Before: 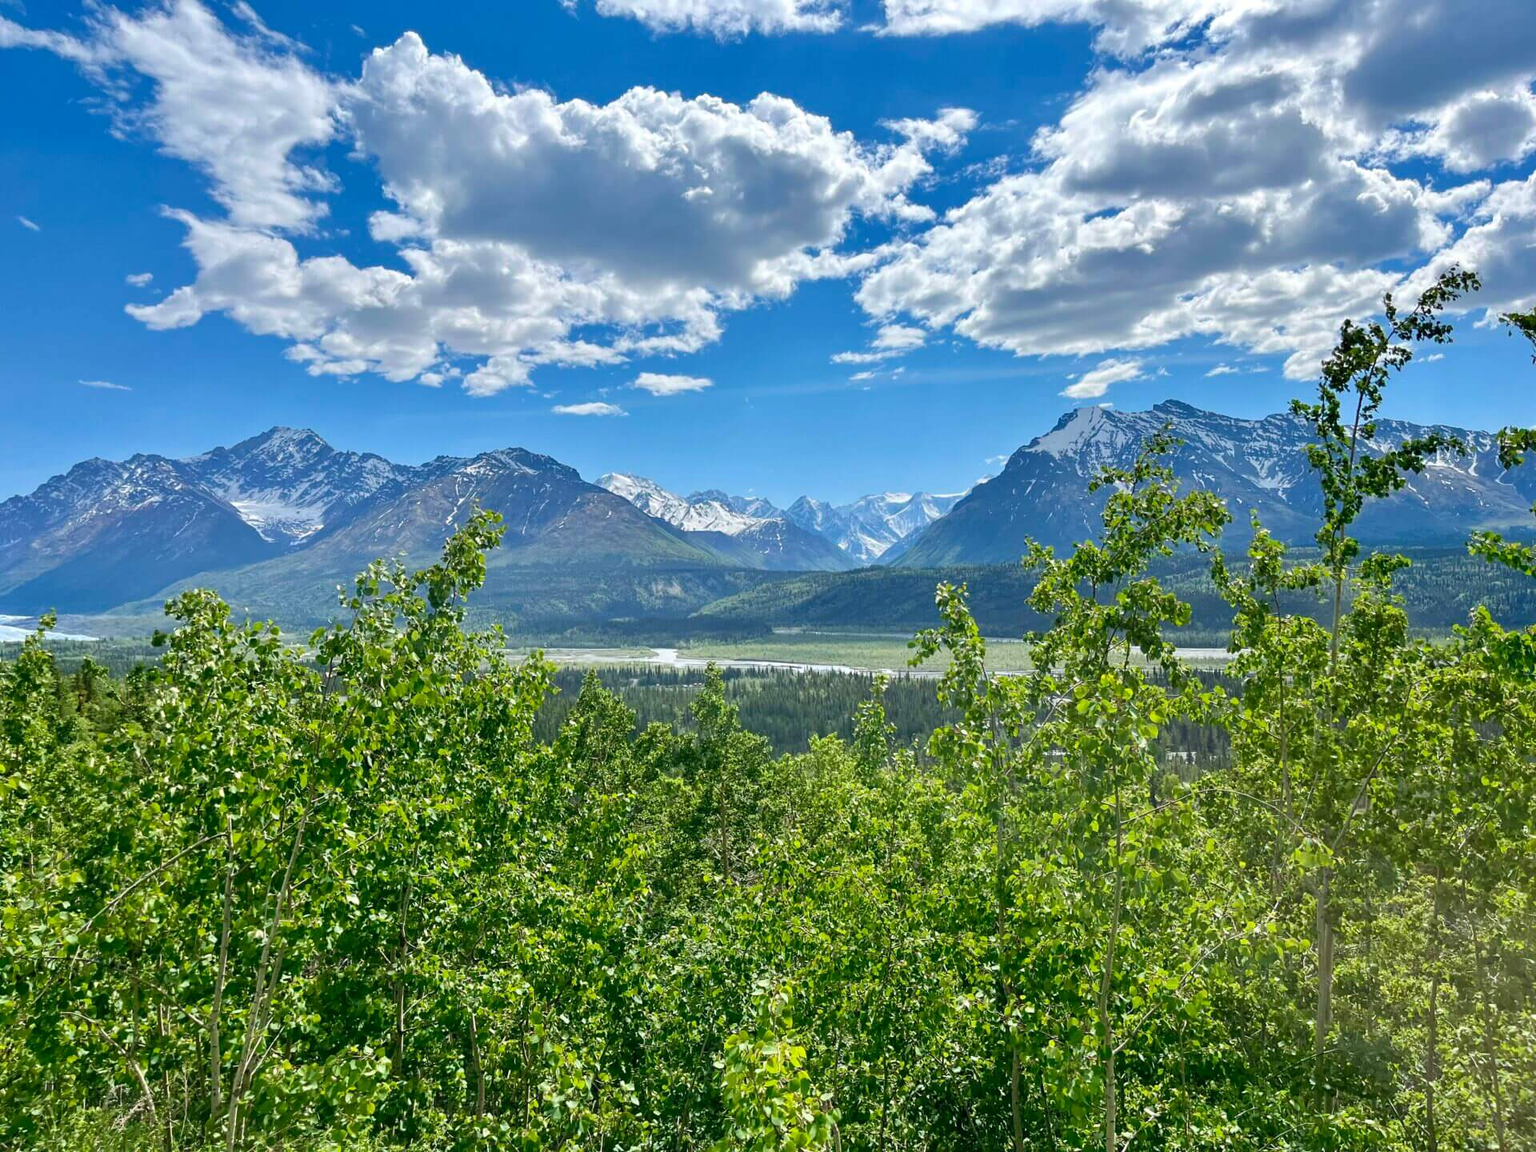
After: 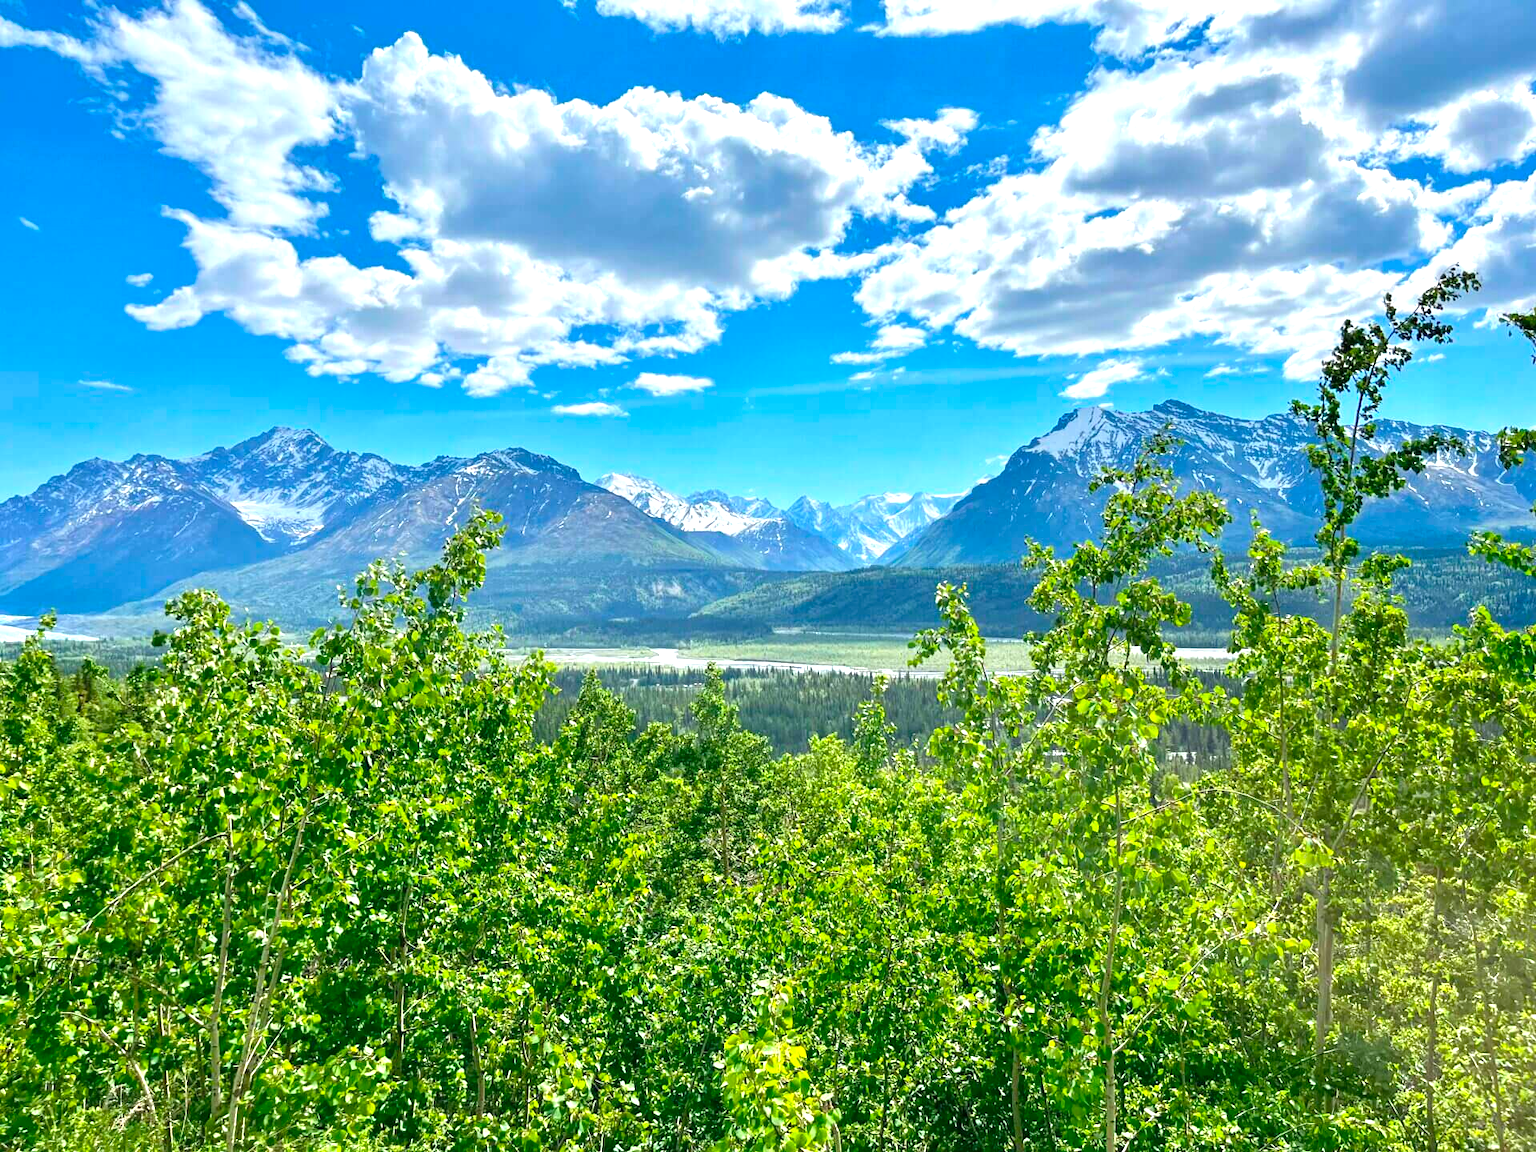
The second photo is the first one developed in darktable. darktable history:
exposure: exposure 0.773 EV, compensate highlight preservation false
